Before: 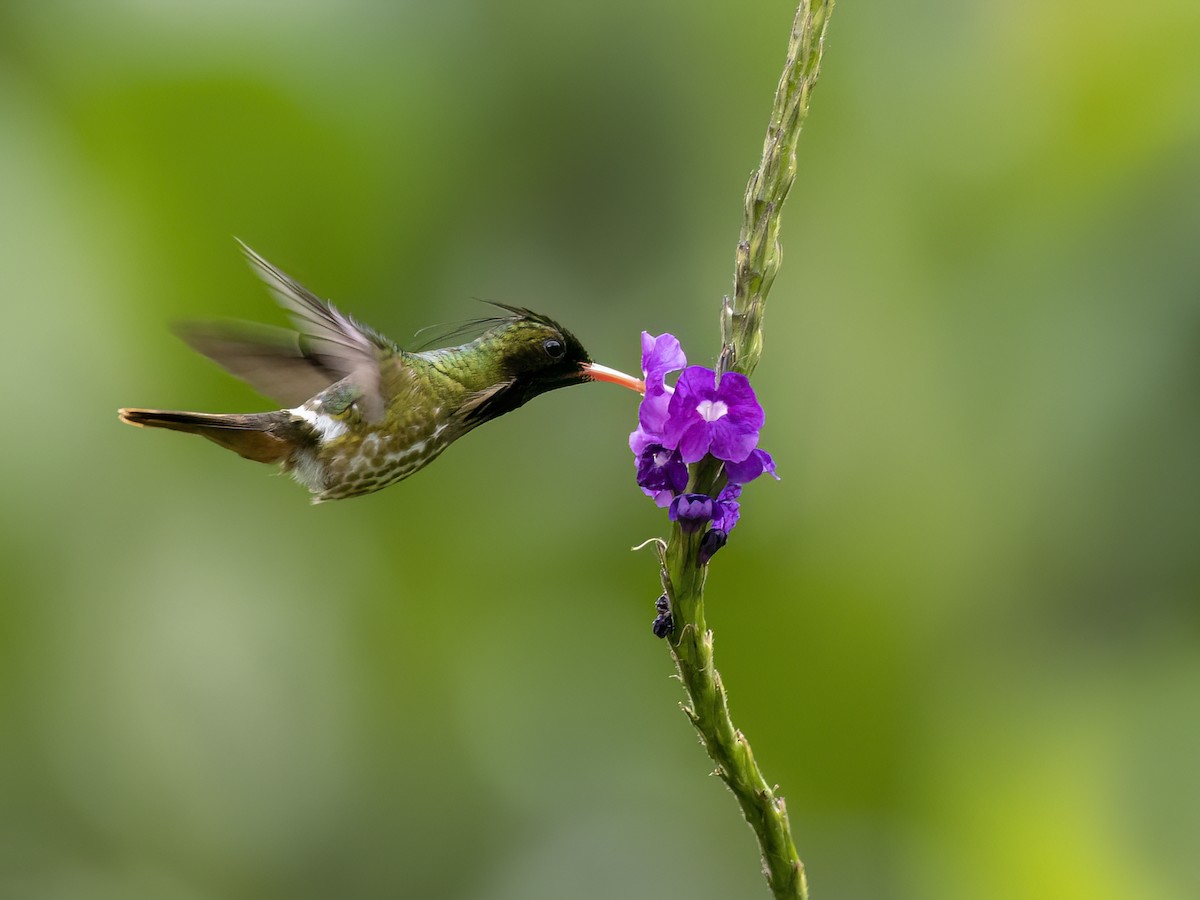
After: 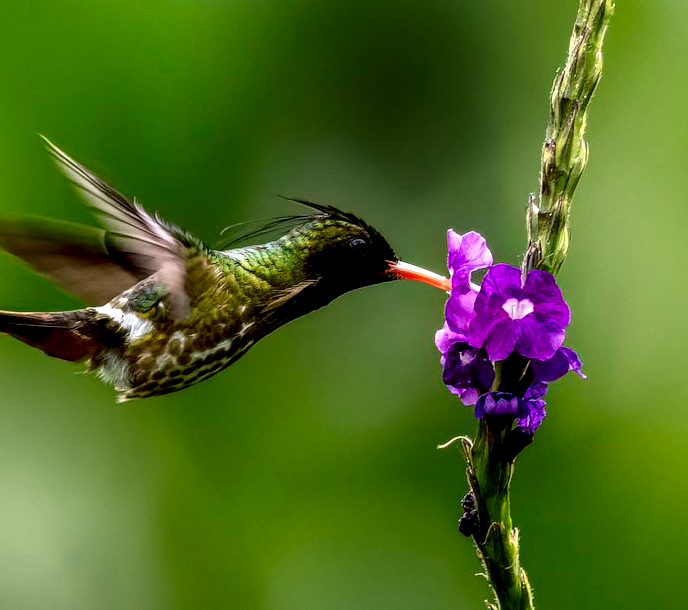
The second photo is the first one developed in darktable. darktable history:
crop: left 16.186%, top 11.372%, right 26.137%, bottom 20.826%
contrast brightness saturation: contrast 0.122, brightness -0.118, saturation 0.197
local contrast: highlights 17%, detail 185%
